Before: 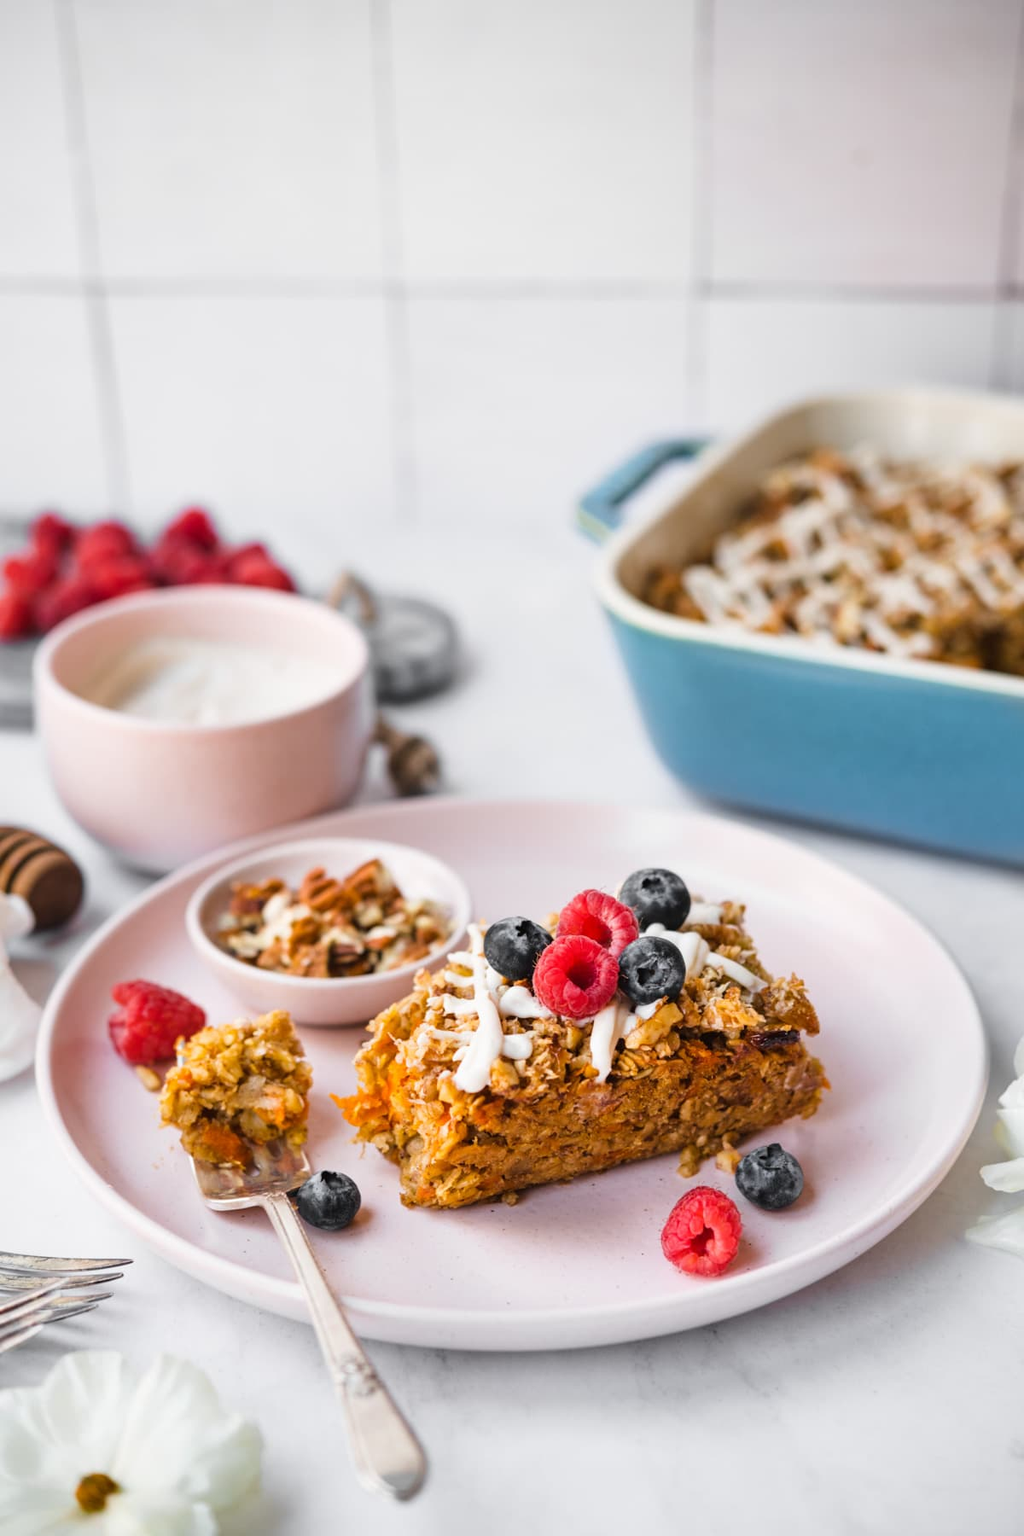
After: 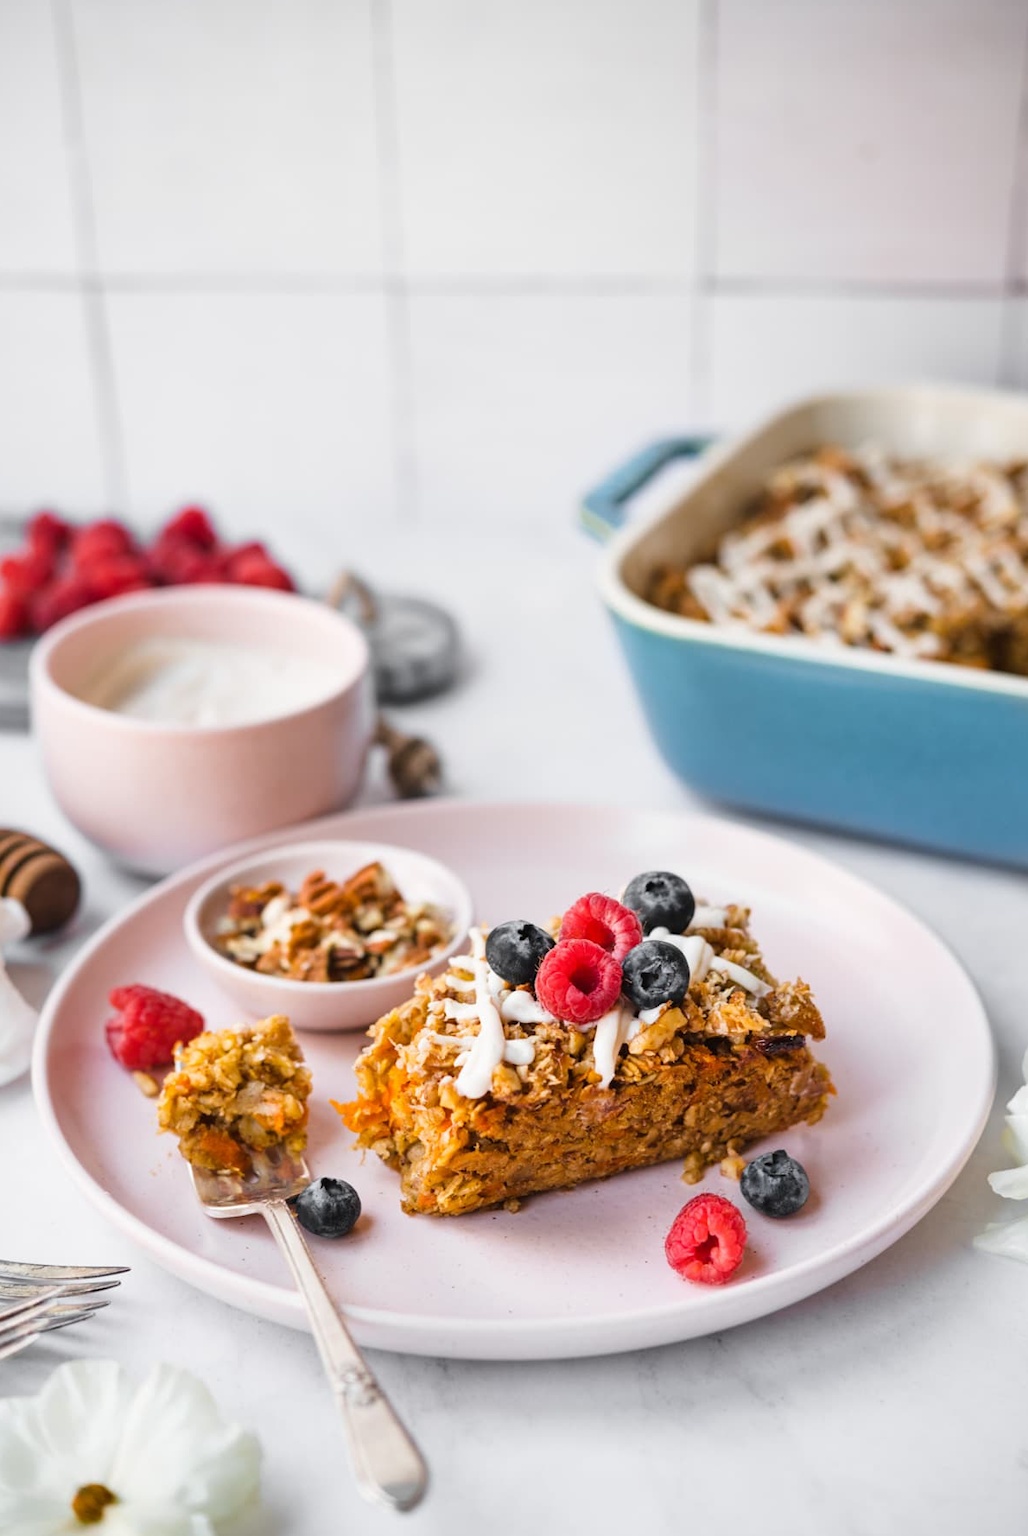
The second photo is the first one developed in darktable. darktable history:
crop: left 0.487%, top 0.538%, right 0.222%, bottom 0.668%
